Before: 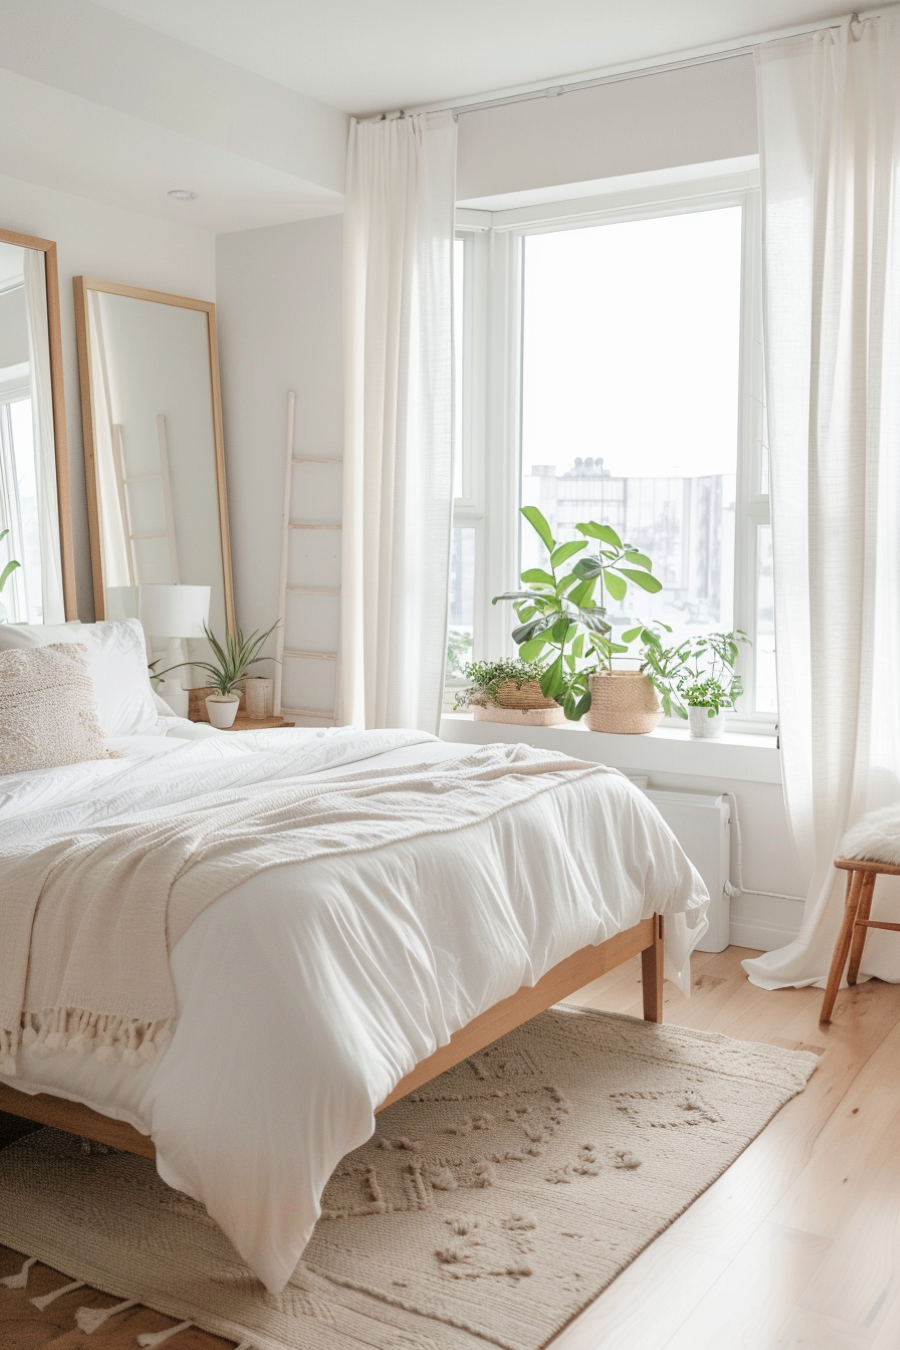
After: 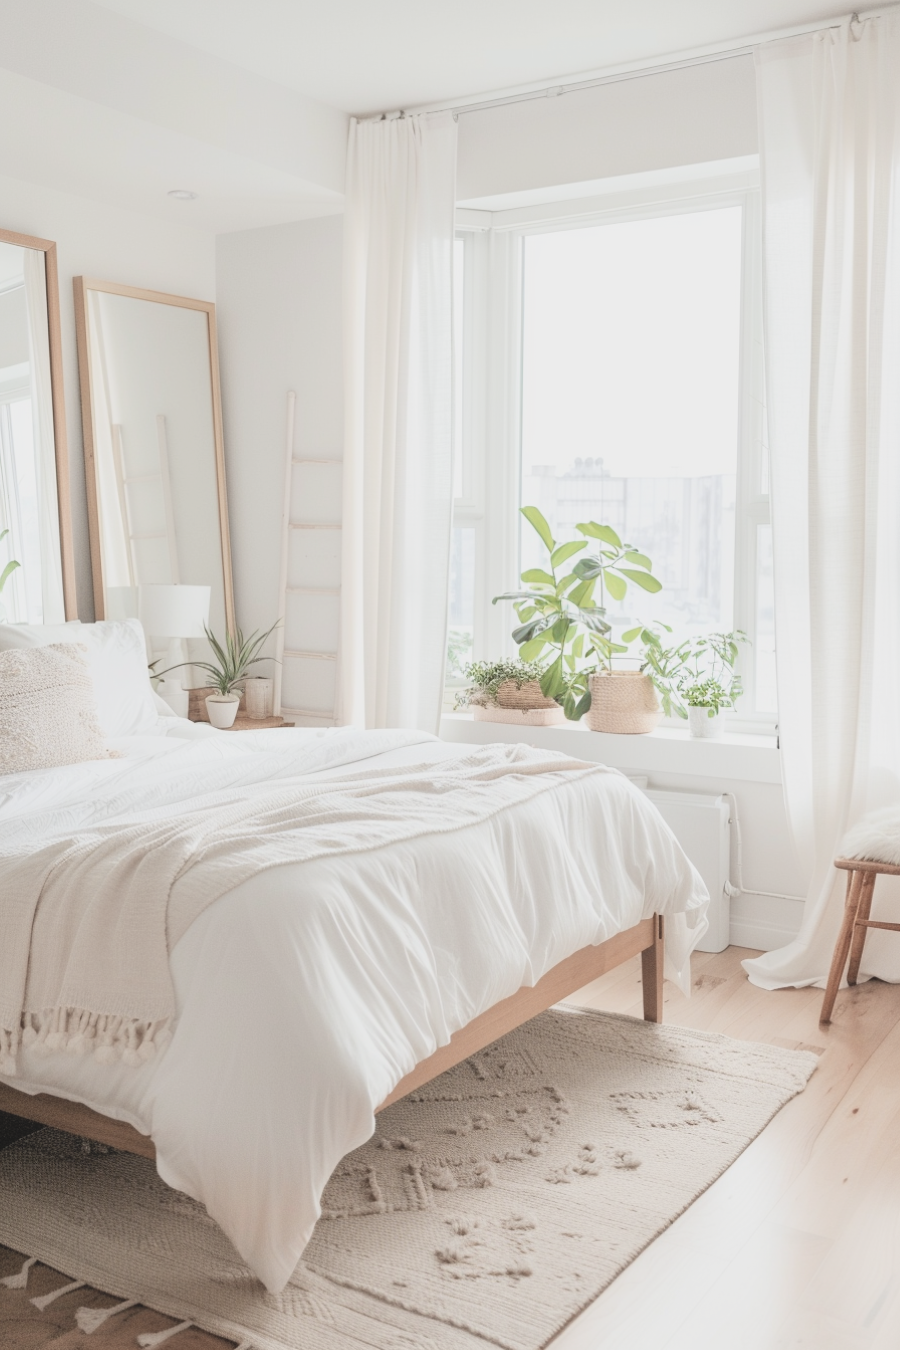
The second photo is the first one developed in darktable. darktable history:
contrast brightness saturation: contrast -0.26, saturation -0.43
color zones: curves: ch1 [(0, 0.455) (0.063, 0.455) (0.286, 0.495) (0.429, 0.5) (0.571, 0.5) (0.714, 0.5) (0.857, 0.5) (1, 0.455)]; ch2 [(0, 0.532) (0.063, 0.521) (0.233, 0.447) (0.429, 0.489) (0.571, 0.5) (0.714, 0.5) (0.857, 0.5) (1, 0.532)]
tone curve: curves: ch0 [(0, 0) (0.082, 0.02) (0.129, 0.078) (0.275, 0.301) (0.67, 0.809) (1, 1)], color space Lab, linked channels, preserve colors none
